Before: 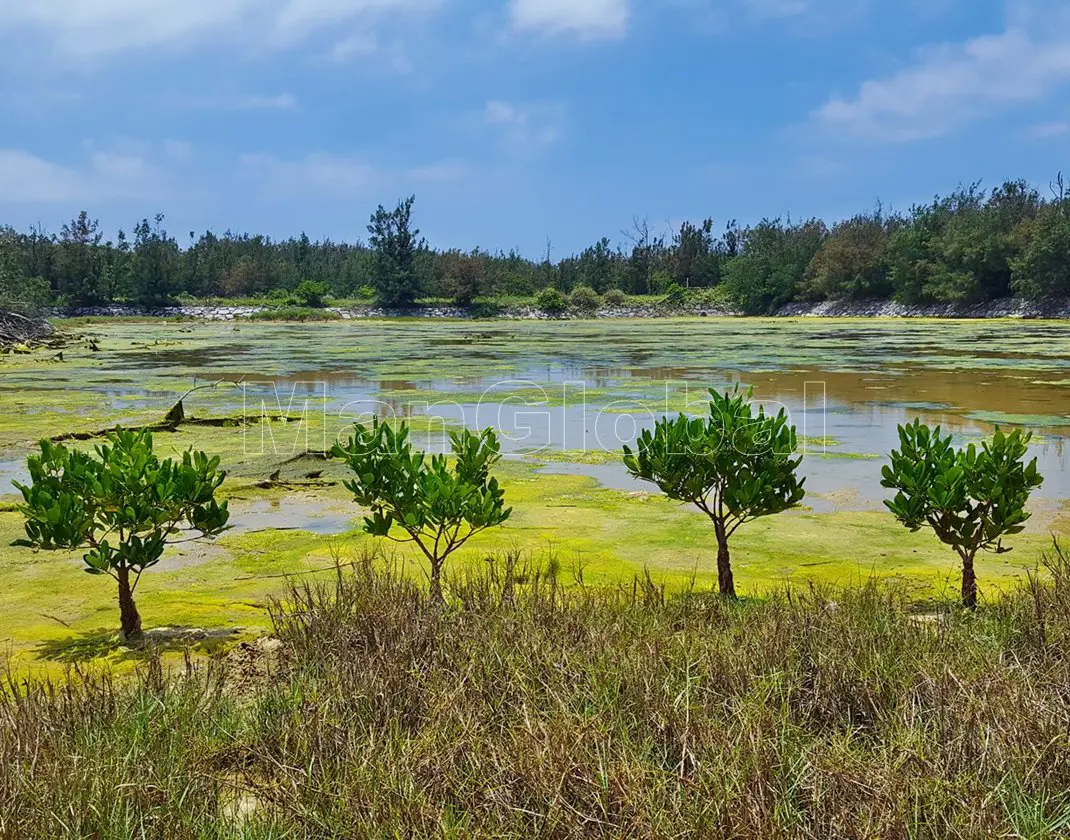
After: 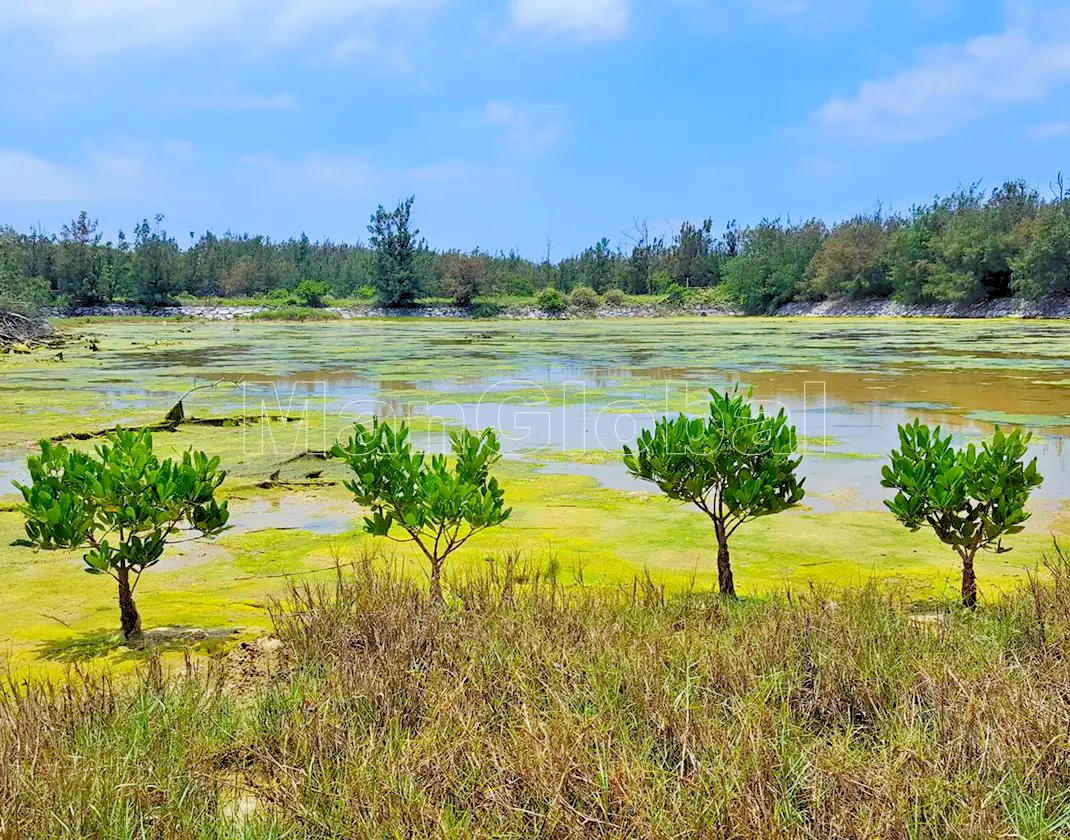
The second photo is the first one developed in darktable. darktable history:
levels: levels [0.072, 0.414, 0.976]
exposure: exposure -0.116 EV, compensate exposure bias true, compensate highlight preservation false
